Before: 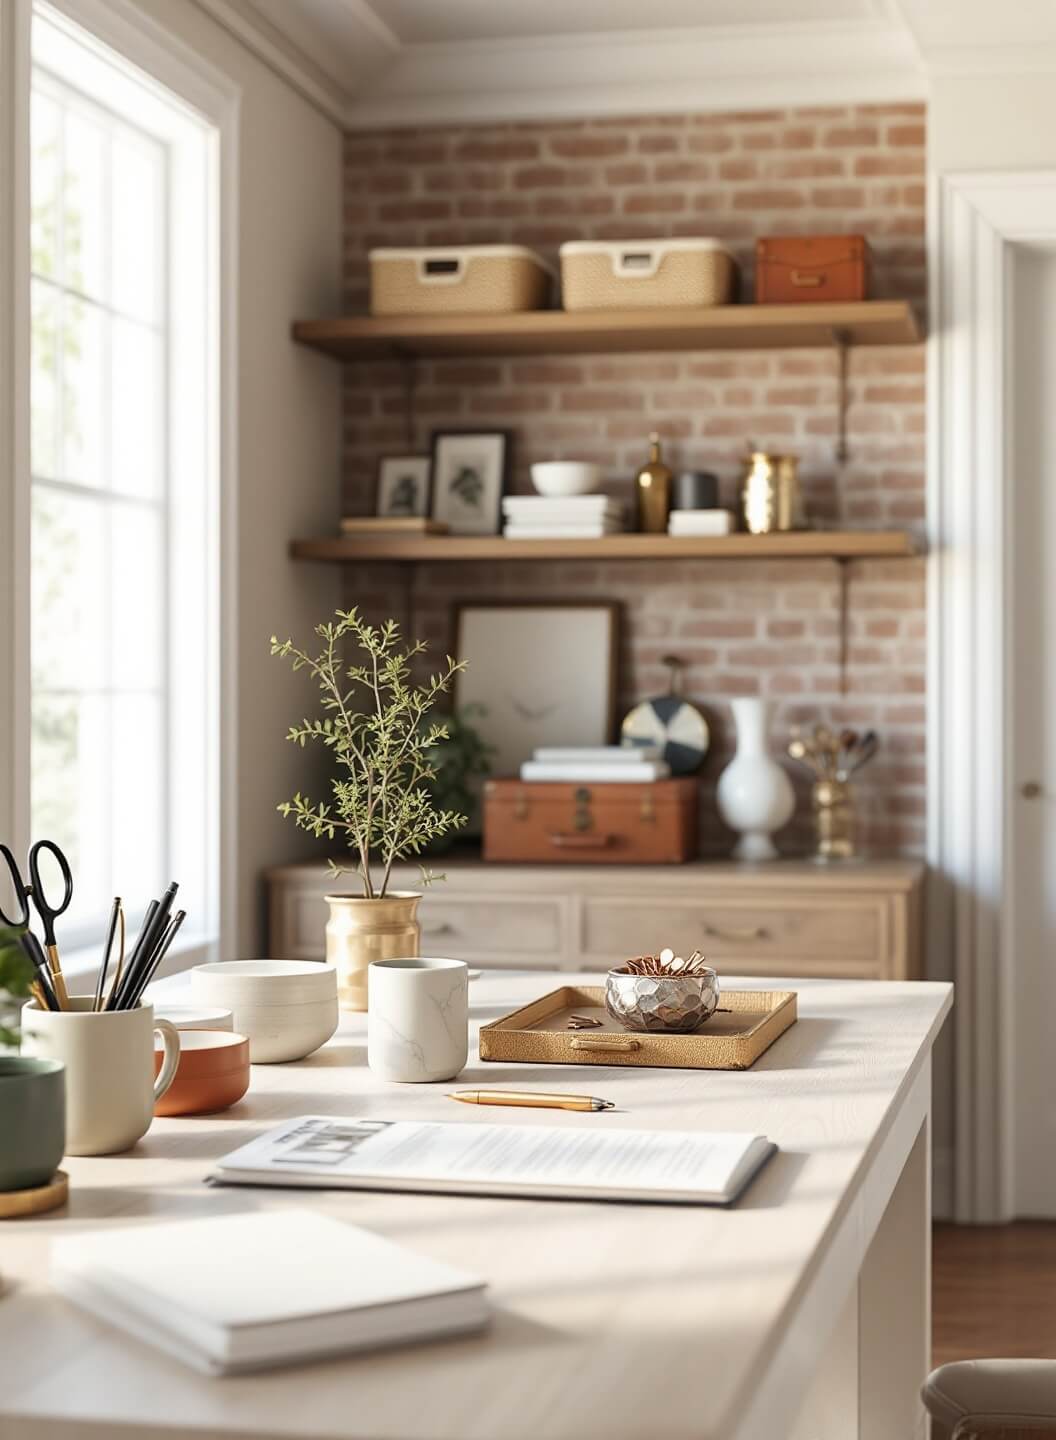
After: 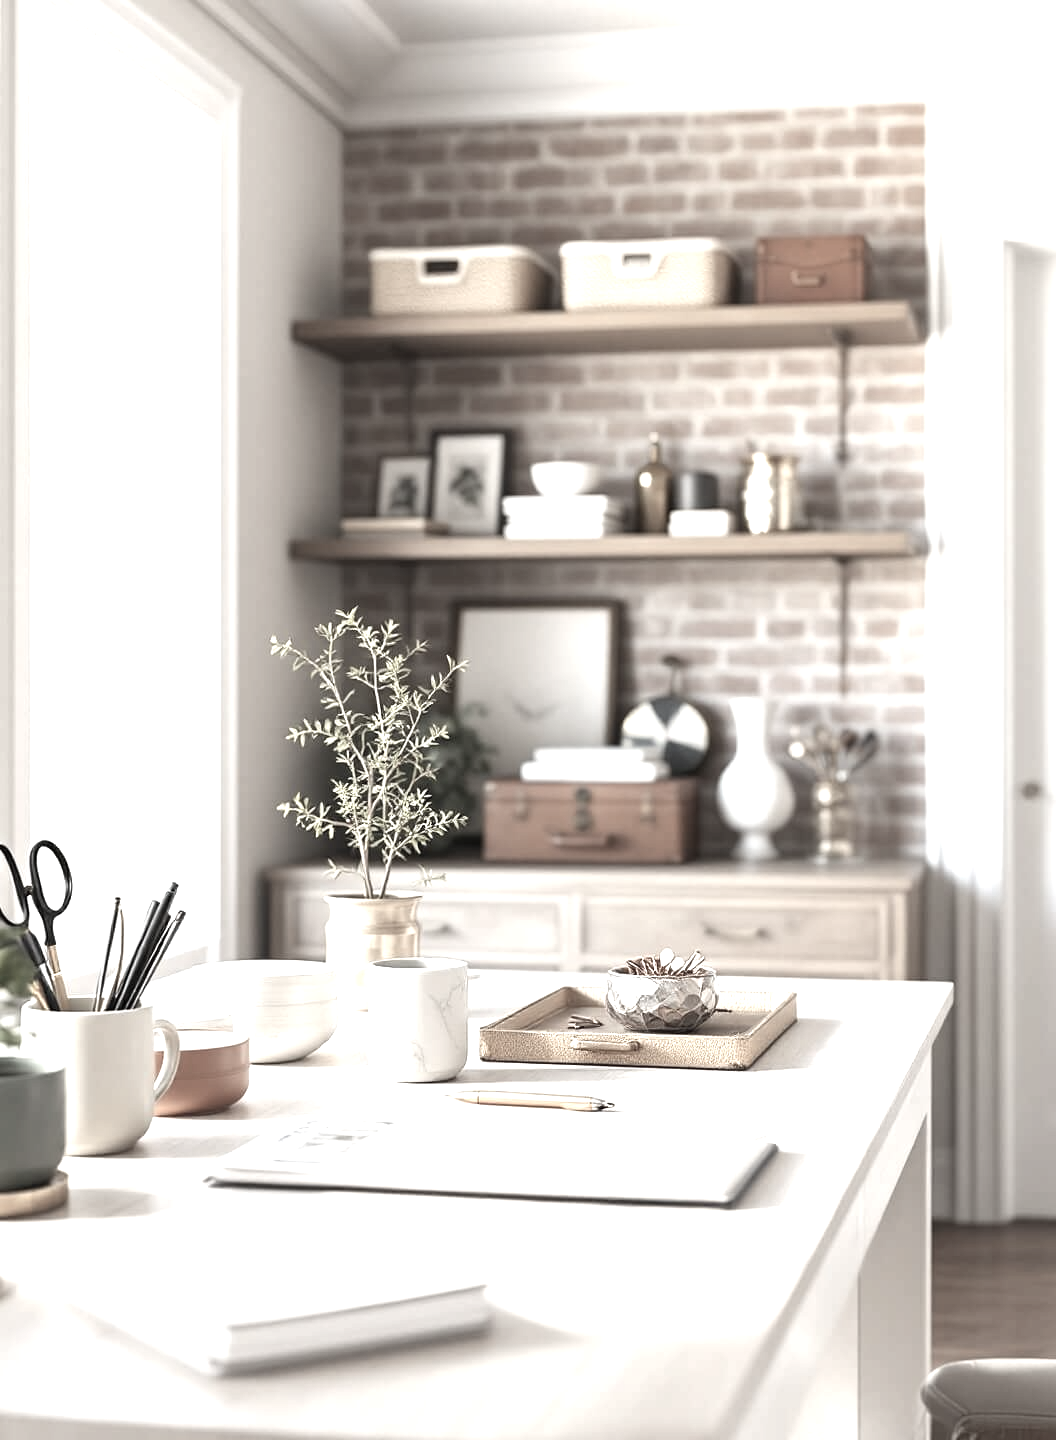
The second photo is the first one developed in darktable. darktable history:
exposure: black level correction 0, exposure 1.2 EV, compensate exposure bias true, compensate highlight preservation false
color correction: saturation 0.3
